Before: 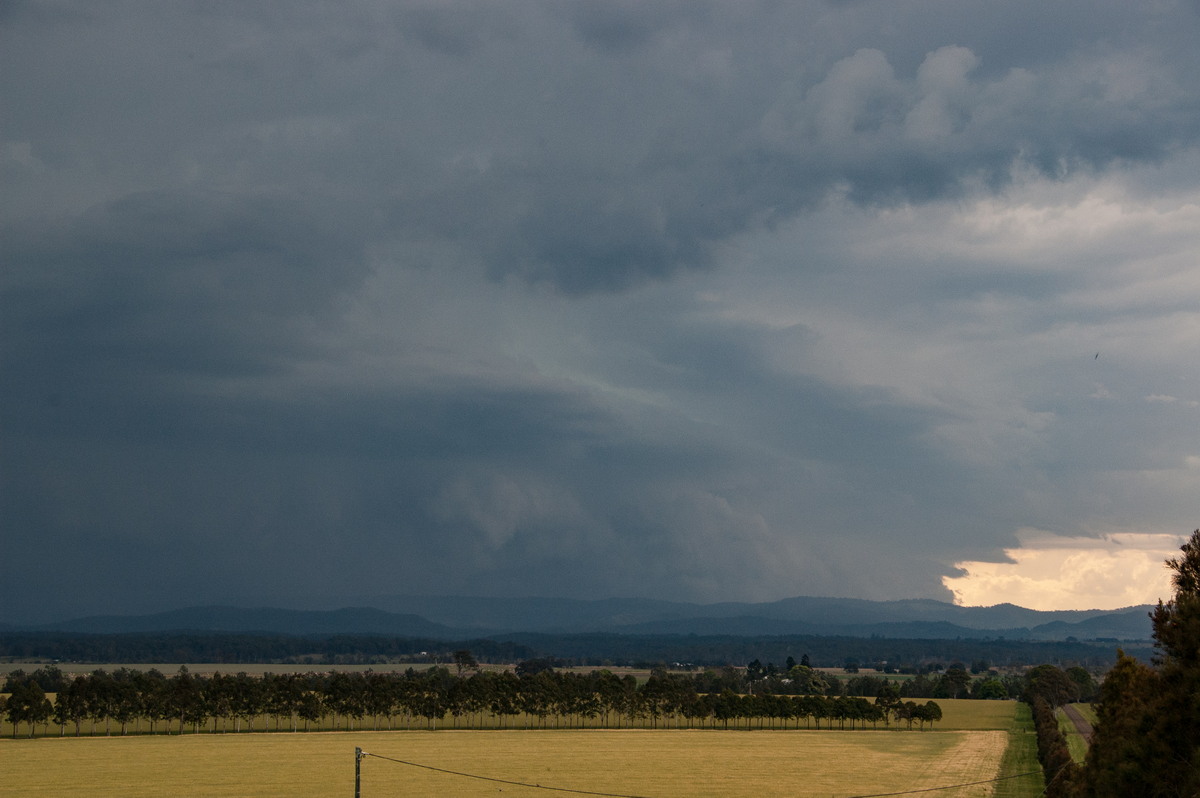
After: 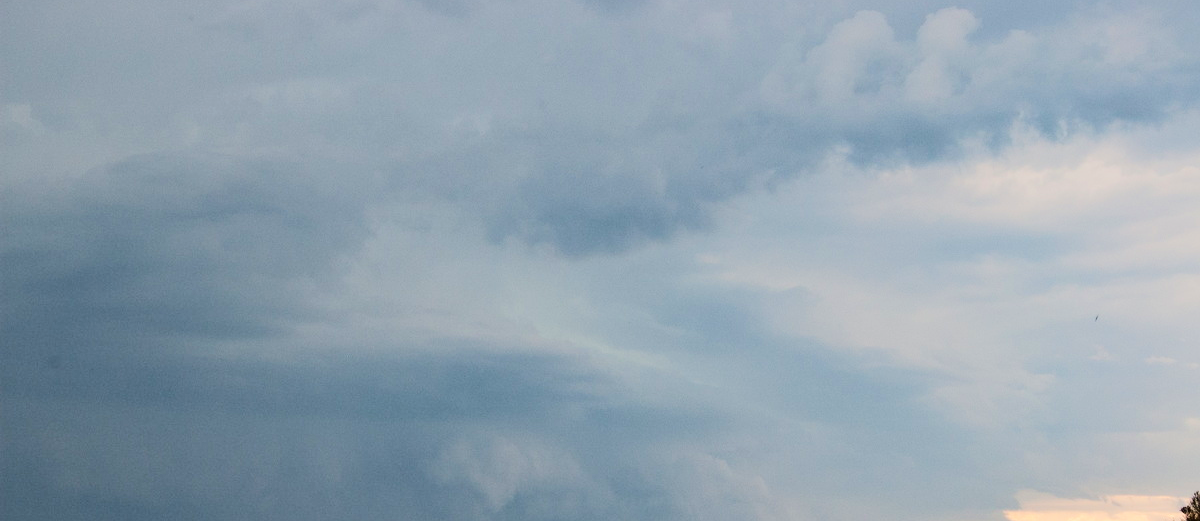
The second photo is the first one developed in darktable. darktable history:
tone equalizer: -7 EV 0.149 EV, -6 EV 0.571 EV, -5 EV 1.12 EV, -4 EV 1.36 EV, -3 EV 1.15 EV, -2 EV 0.6 EV, -1 EV 0.148 EV, edges refinement/feathering 500, mask exposure compensation -1.57 EV, preserve details no
crop and rotate: top 4.846%, bottom 29.775%
